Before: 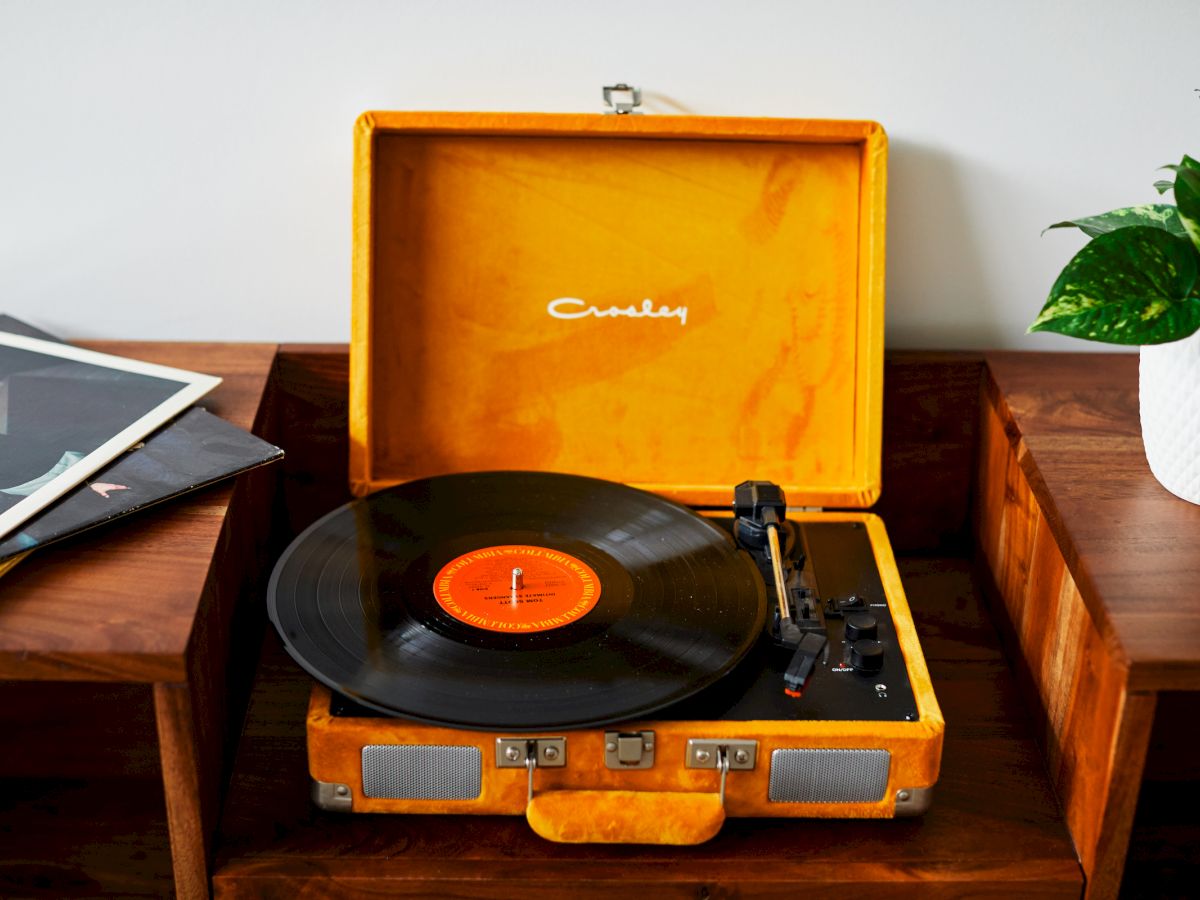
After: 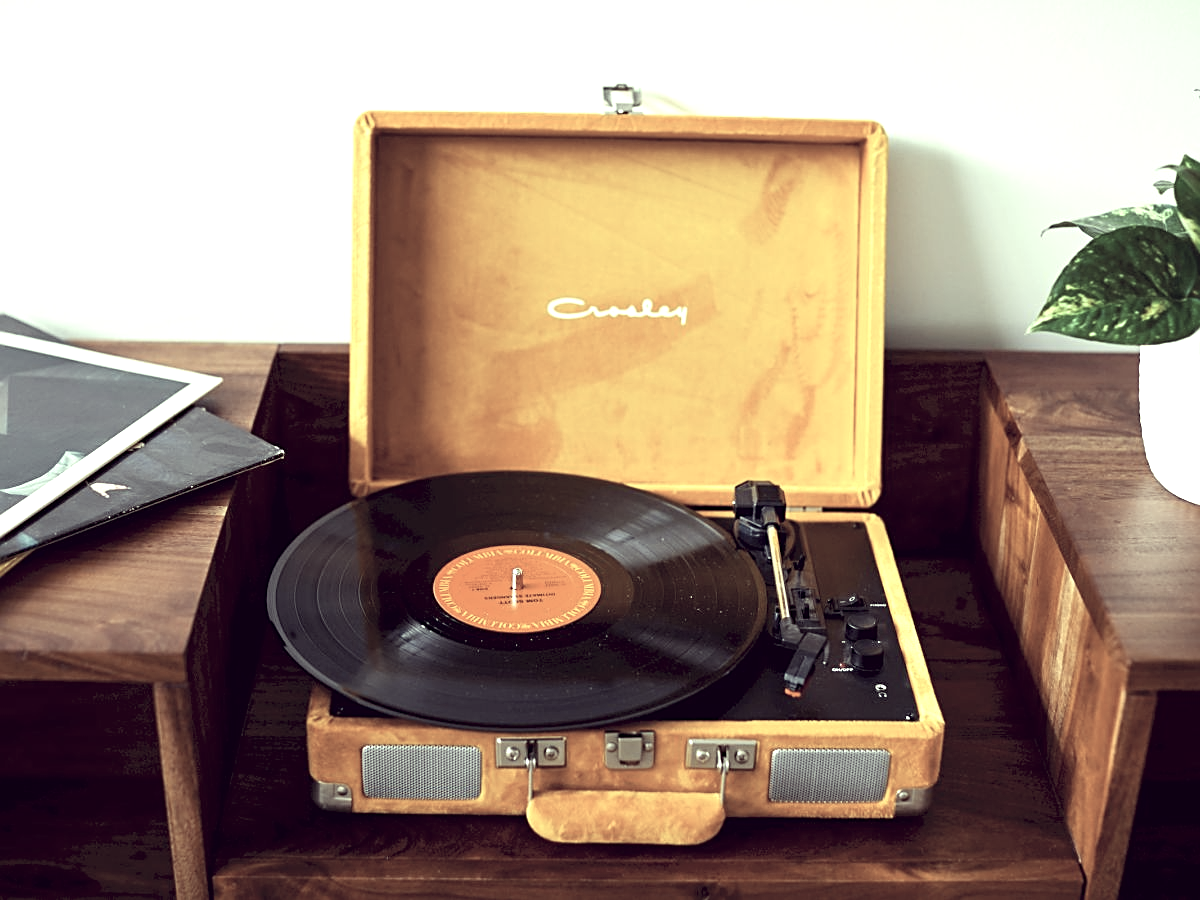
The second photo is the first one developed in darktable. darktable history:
sharpen: on, module defaults
color correction: highlights a* -20.17, highlights b* 20.27, shadows a* 20.03, shadows b* -20.46, saturation 0.43
exposure: exposure 0.722 EV, compensate highlight preservation false
